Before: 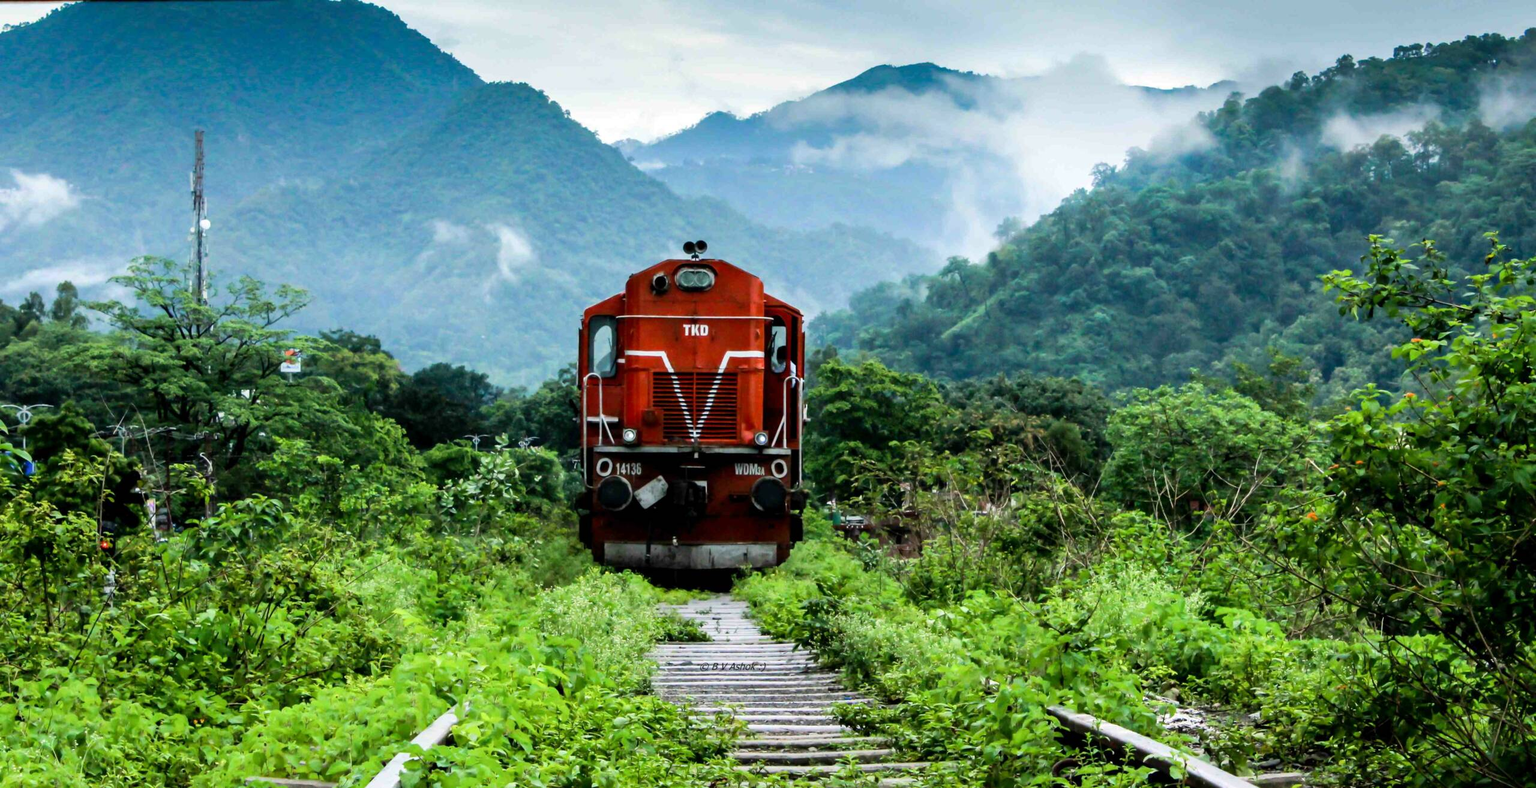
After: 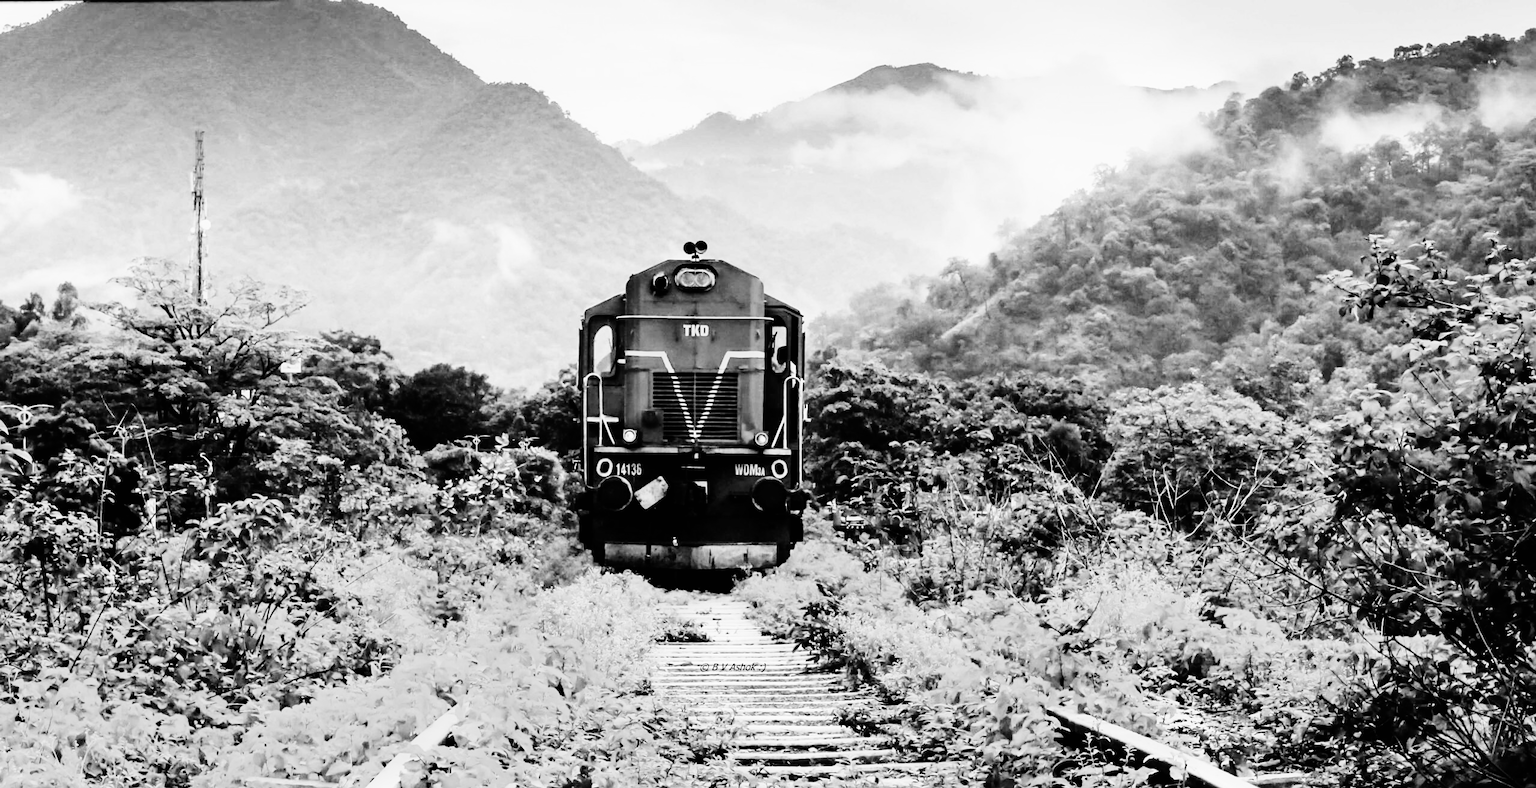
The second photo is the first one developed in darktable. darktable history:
color balance rgb: perceptual saturation grading › global saturation 25%, global vibrance 20%
monochrome: a 1.94, b -0.638
contrast brightness saturation: contrast 0.2, brightness 0.16, saturation 0.22
sharpen: amount 0.2
sigmoid: contrast 1.7
tone curve: curves: ch0 [(0, 0) (0.081, 0.044) (0.185, 0.145) (0.283, 0.273) (0.405, 0.449) (0.495, 0.554) (0.686, 0.743) (0.826, 0.853) (0.978, 0.988)]; ch1 [(0, 0) (0.147, 0.166) (0.321, 0.362) (0.371, 0.402) (0.423, 0.426) (0.479, 0.472) (0.505, 0.497) (0.521, 0.506) (0.551, 0.546) (0.586, 0.571) (0.625, 0.638) (0.68, 0.715) (1, 1)]; ch2 [(0, 0) (0.346, 0.378) (0.404, 0.427) (0.502, 0.498) (0.531, 0.517) (0.547, 0.526) (0.582, 0.571) (0.629, 0.626) (0.717, 0.678) (1, 1)], color space Lab, independent channels, preserve colors none
exposure: black level correction 0, exposure 0.5 EV, compensate highlight preservation false
rotate and perspective: crop left 0, crop top 0
